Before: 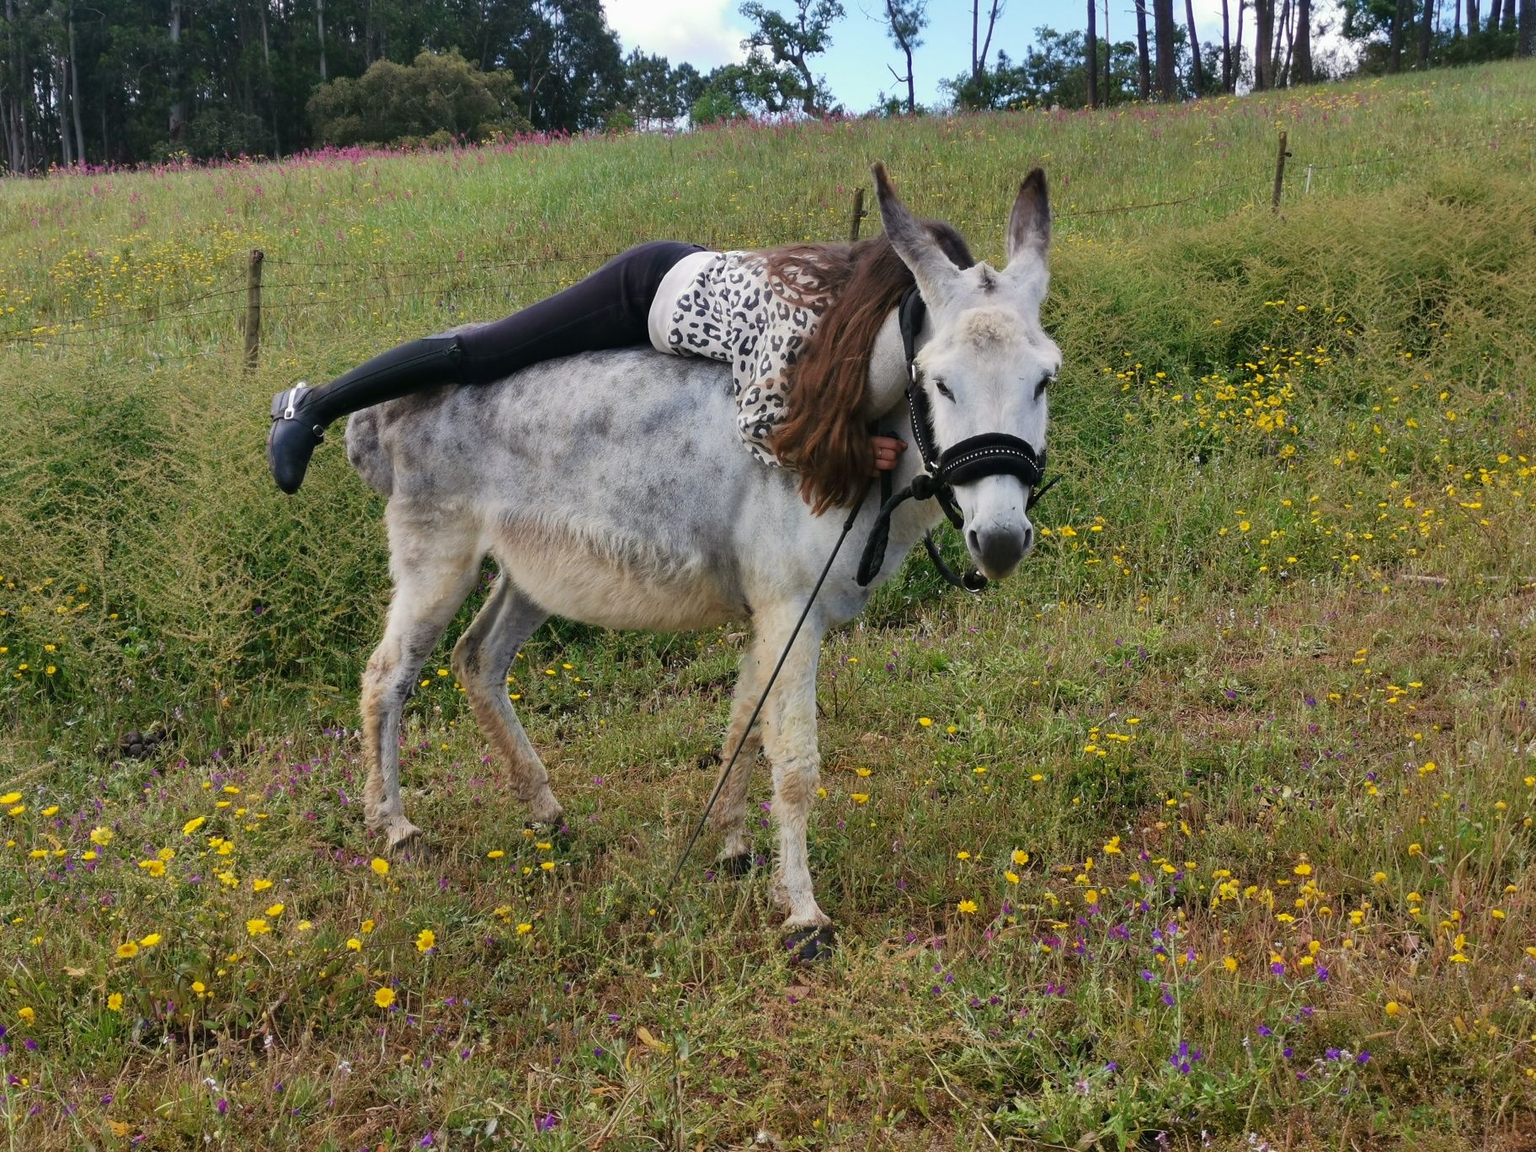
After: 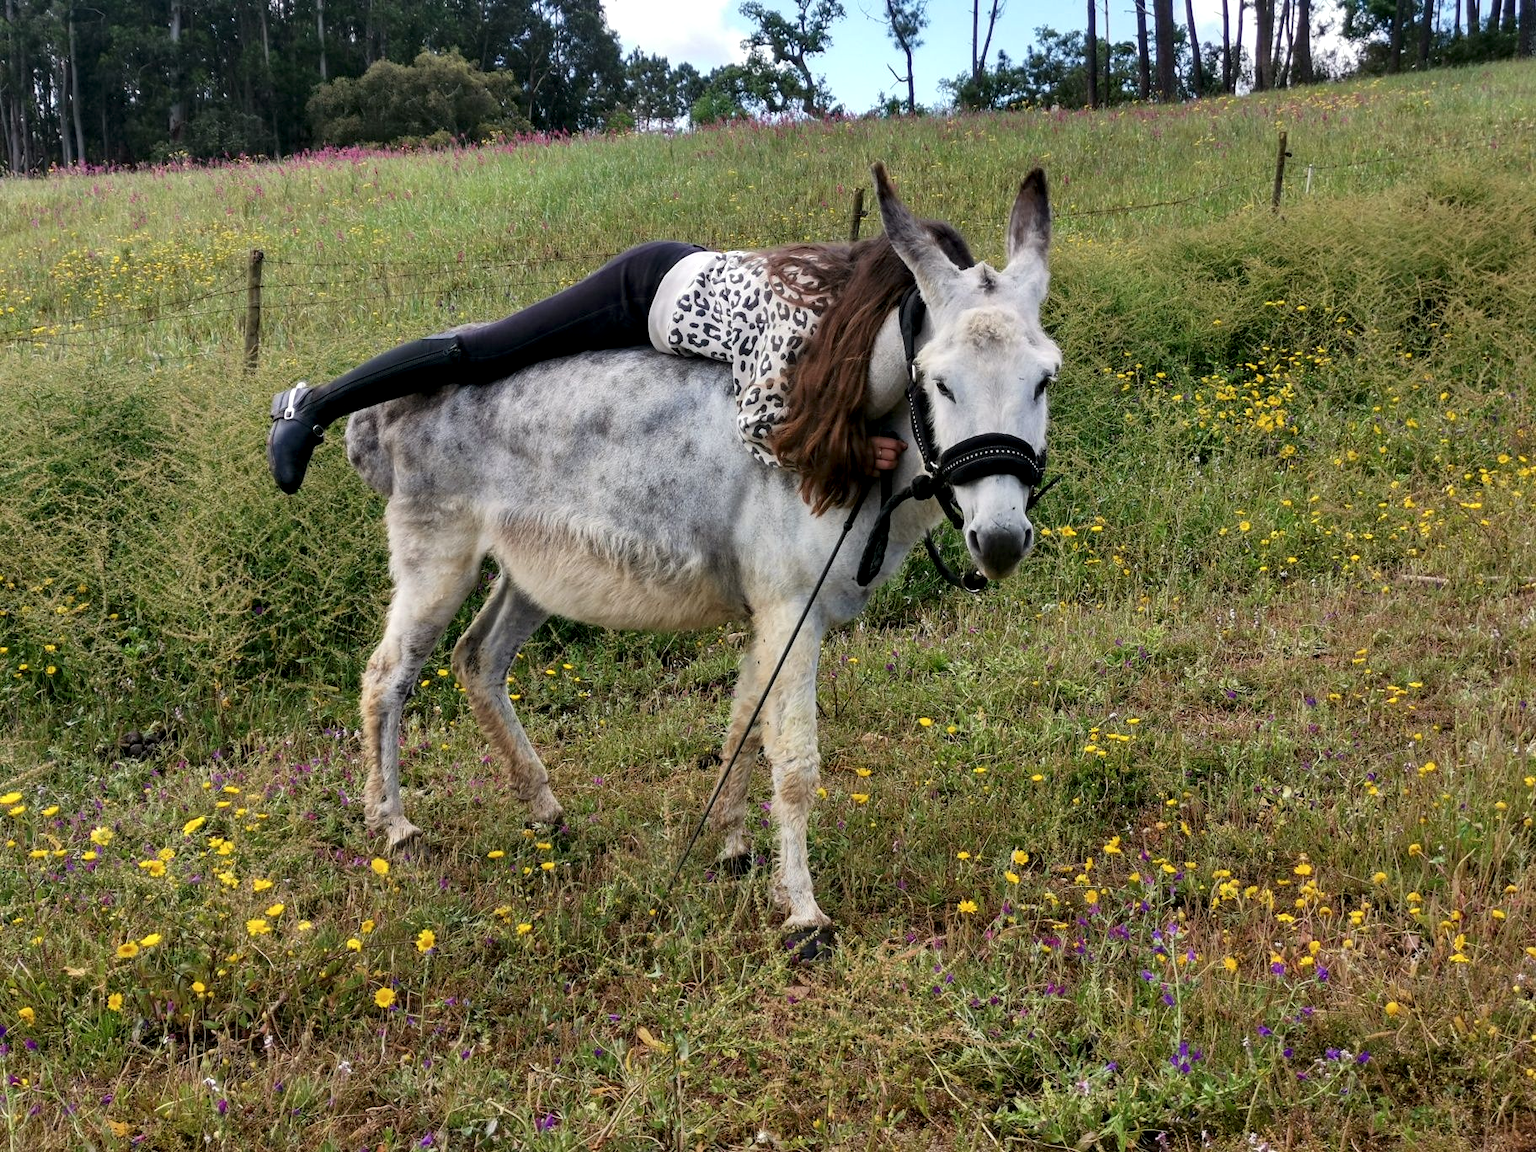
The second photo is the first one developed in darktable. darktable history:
local contrast: detail 135%, midtone range 0.744
